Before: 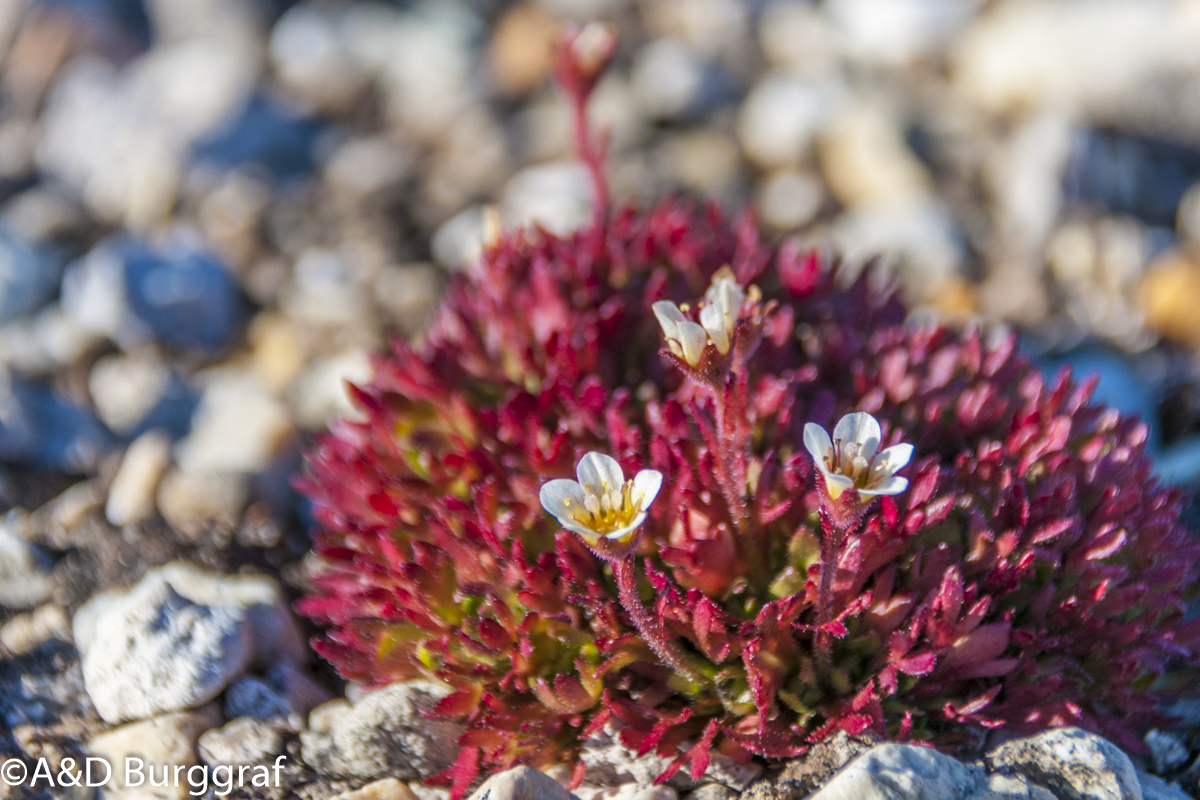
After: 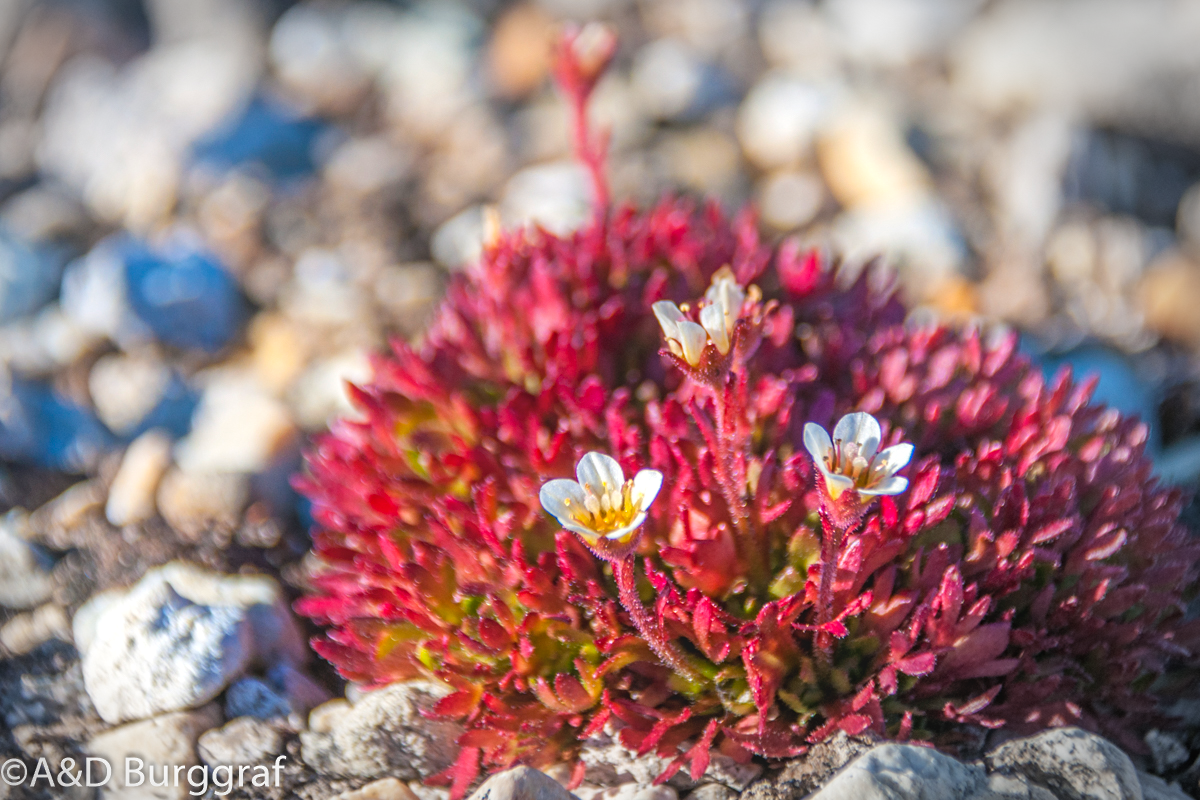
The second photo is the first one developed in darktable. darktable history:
exposure: exposure 0.492 EV, compensate exposure bias true, compensate highlight preservation false
contrast equalizer: y [[0.514, 0.573, 0.581, 0.508, 0.5, 0.5], [0.5 ×6], [0.5 ×6], [0 ×6], [0 ×6]], mix -0.996
vignetting: saturation -0.652, center (-0.123, -0.008), automatic ratio true
